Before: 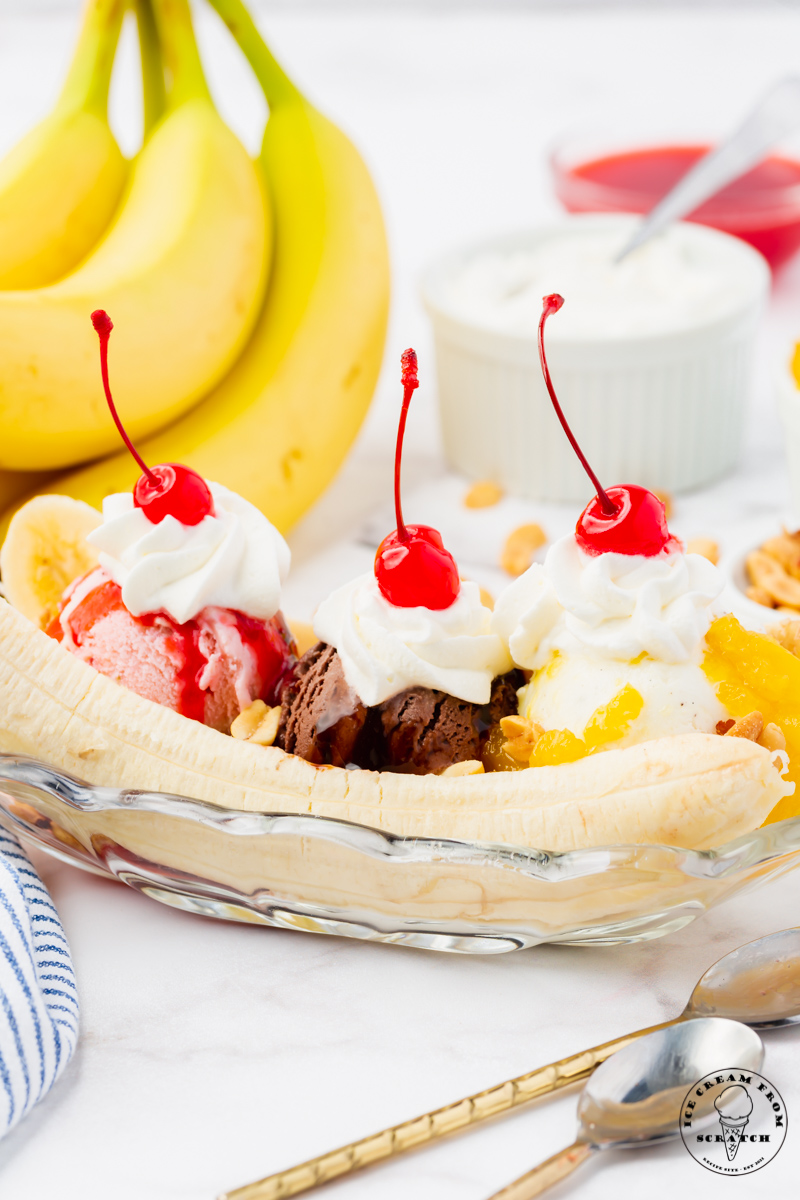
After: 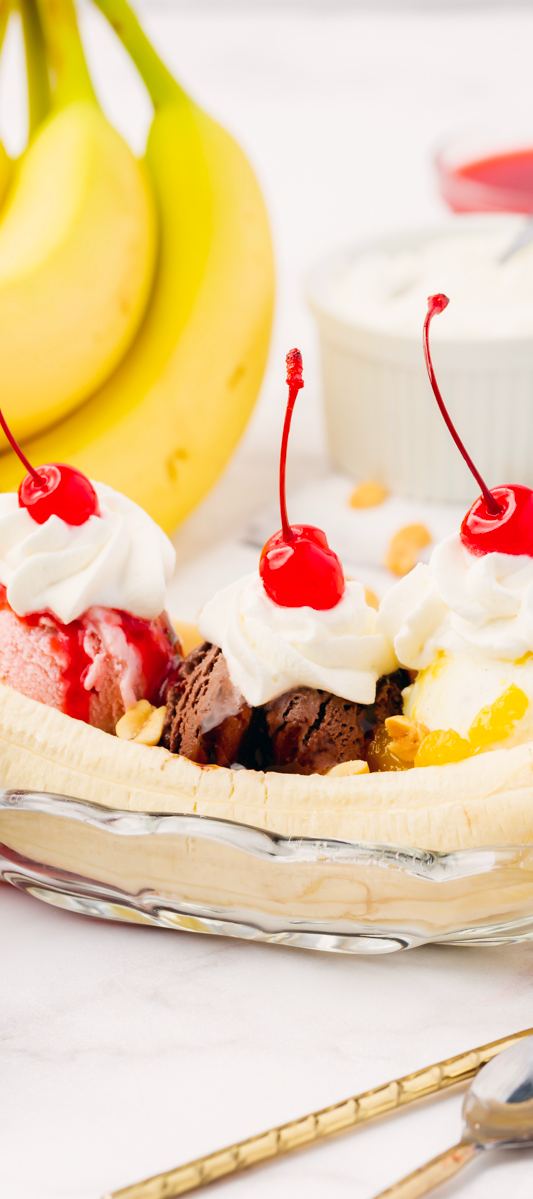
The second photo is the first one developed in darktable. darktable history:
crop and rotate: left 14.385%, right 18.948%
color balance: lift [1, 0.998, 1.001, 1.002], gamma [1, 1.02, 1, 0.98], gain [1, 1.02, 1.003, 0.98]
